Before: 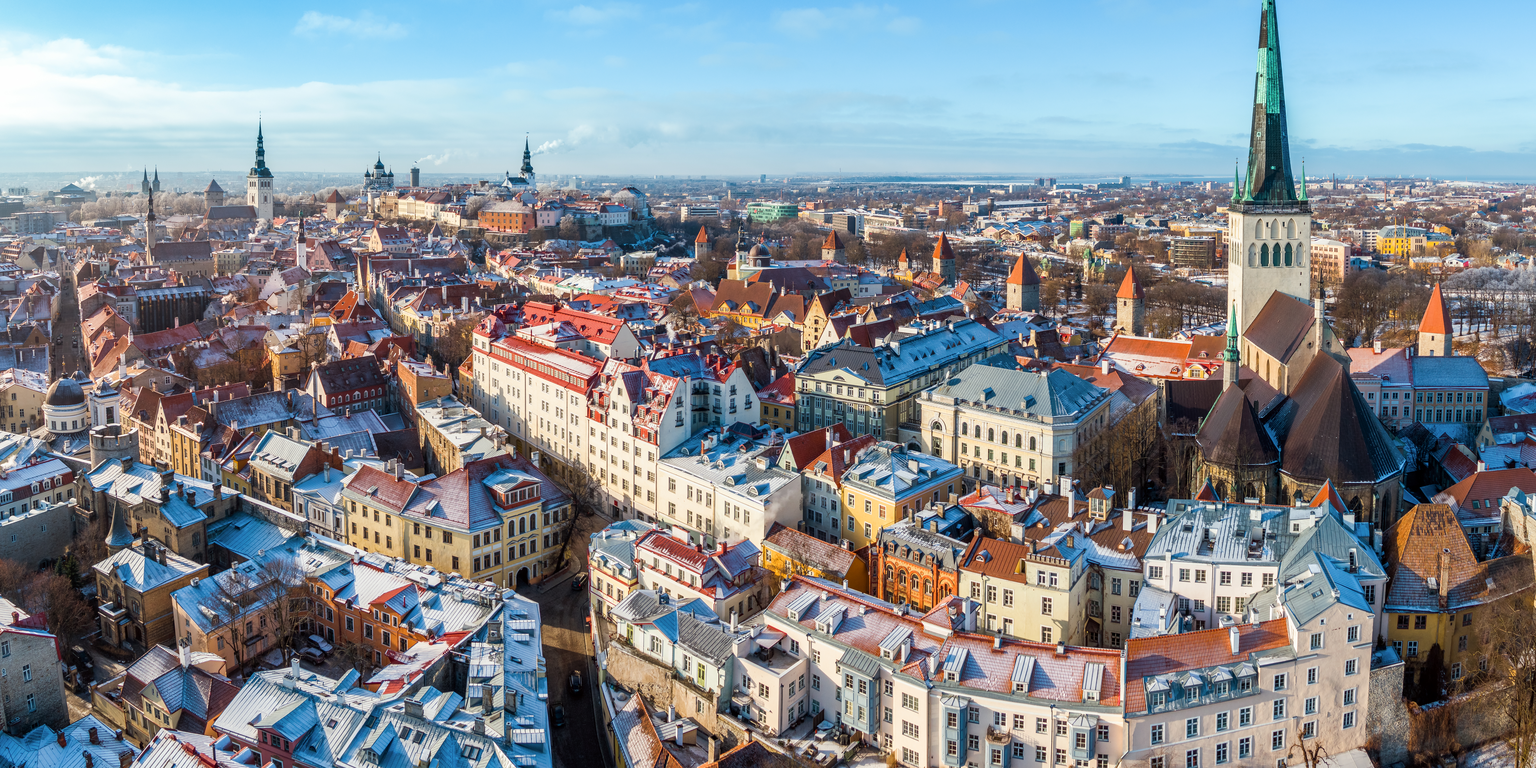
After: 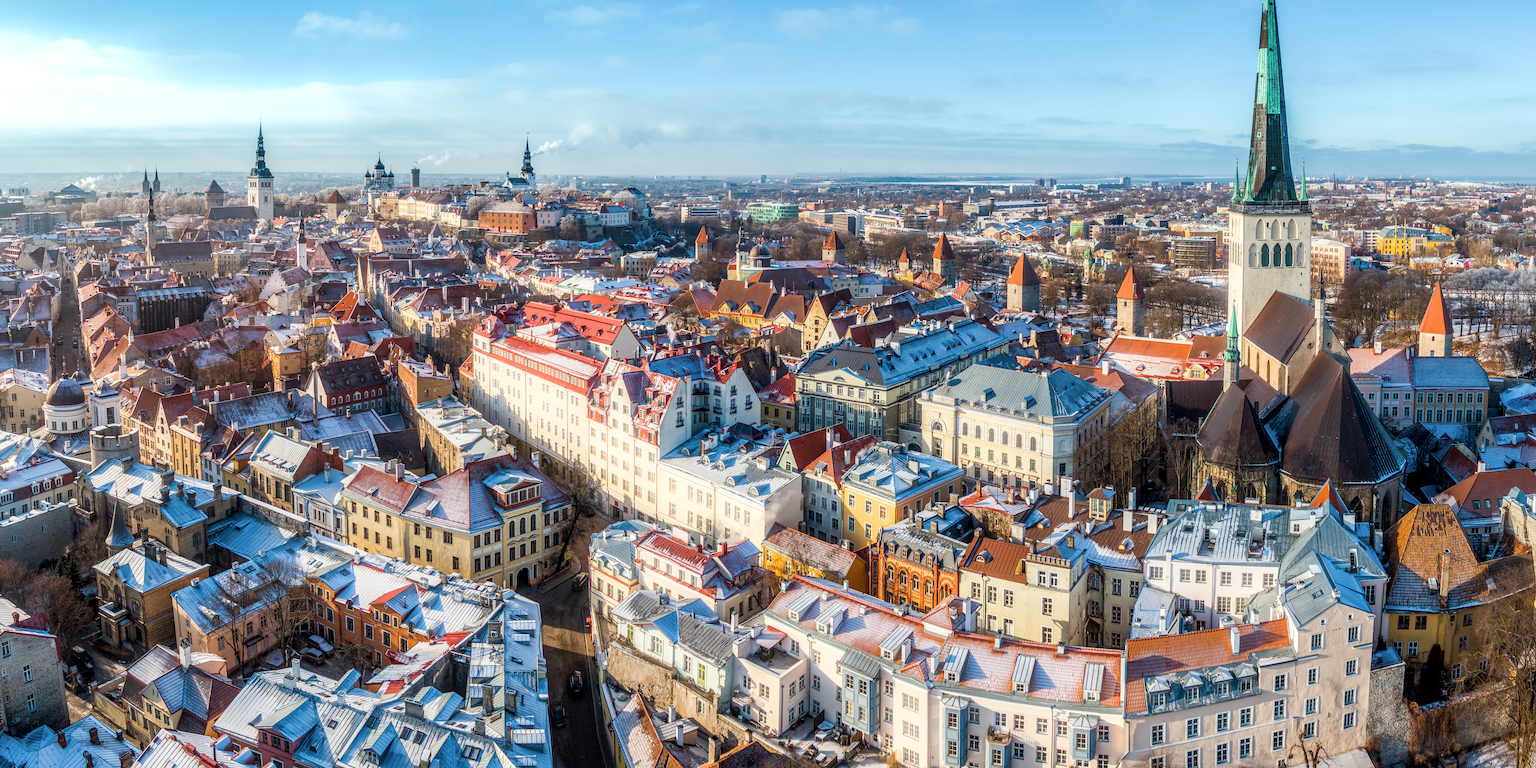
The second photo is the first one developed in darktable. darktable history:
local contrast: on, module defaults
bloom: size 15%, threshold 97%, strength 7%
